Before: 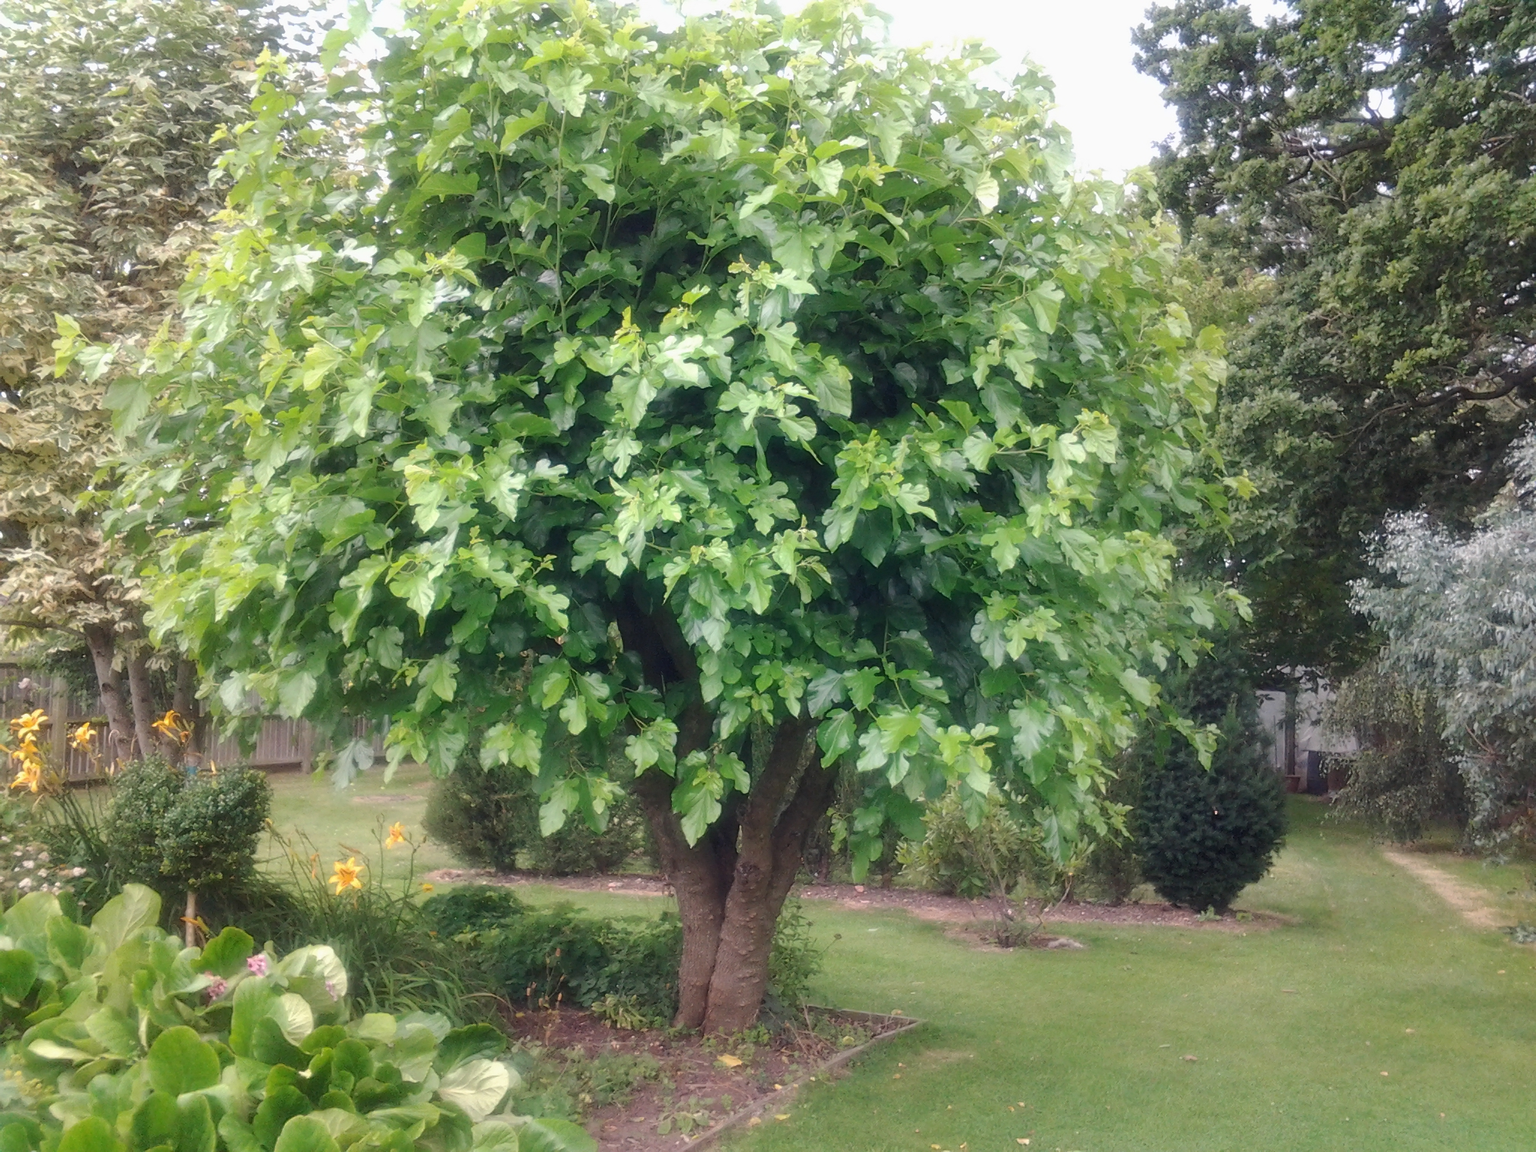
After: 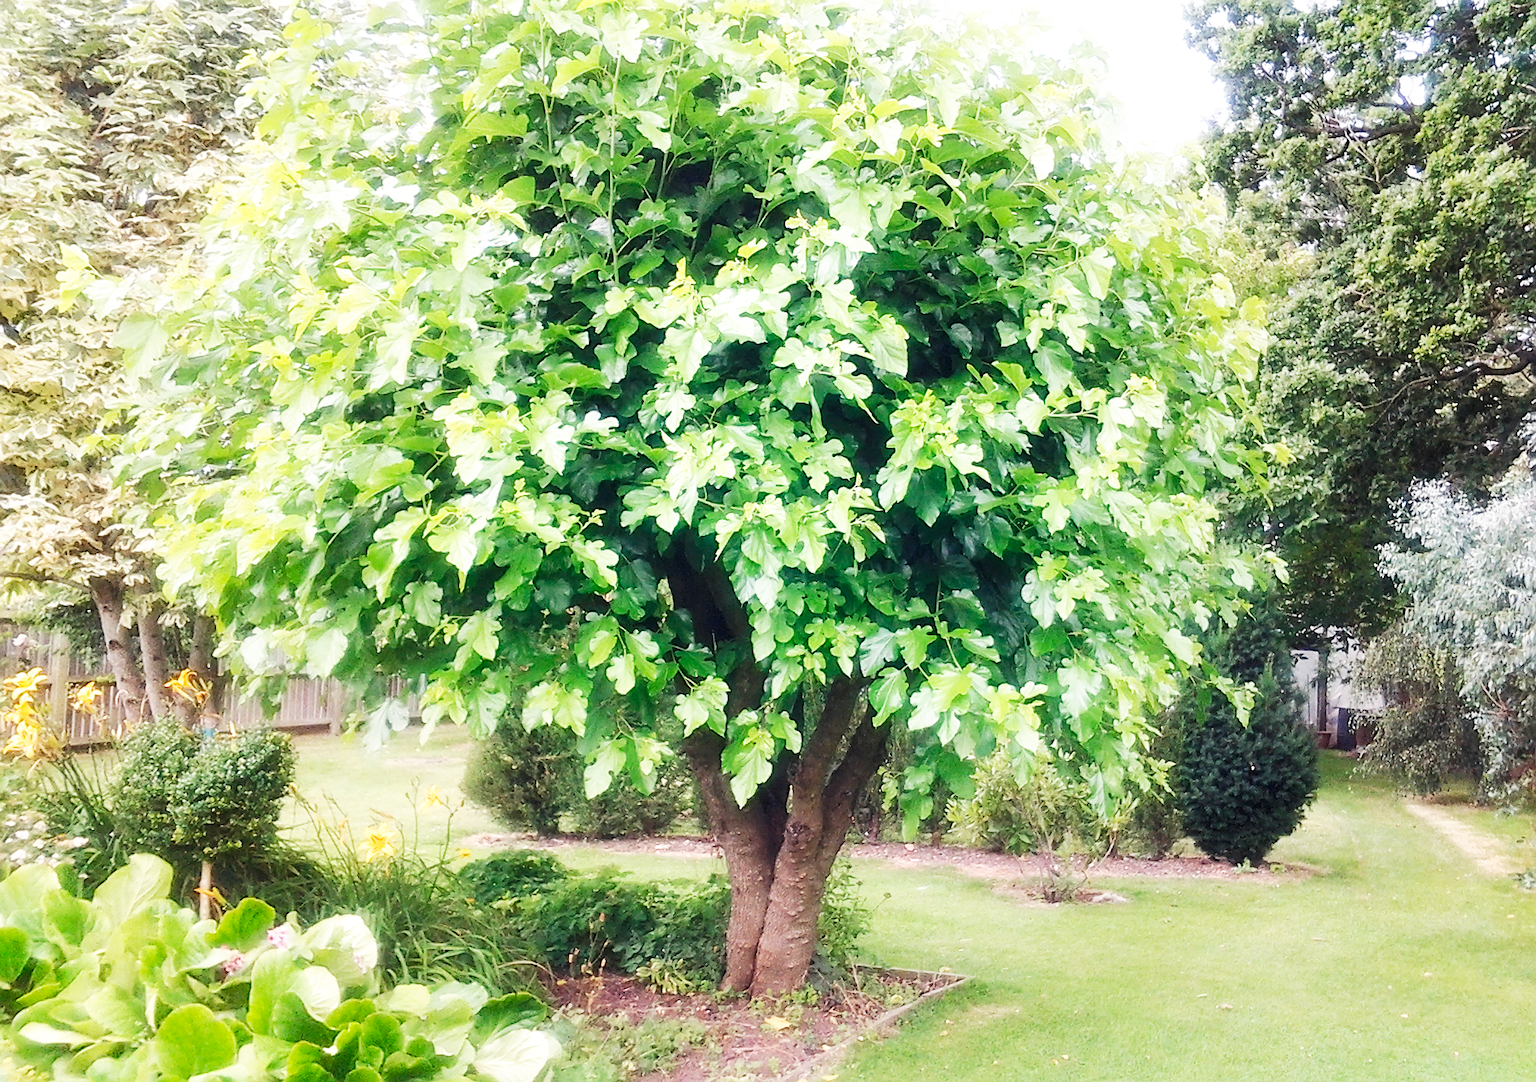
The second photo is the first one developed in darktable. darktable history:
base curve: curves: ch0 [(0, 0) (0.007, 0.004) (0.027, 0.03) (0.046, 0.07) (0.207, 0.54) (0.442, 0.872) (0.673, 0.972) (1, 1)], preserve colors none
rotate and perspective: rotation 0.679°, lens shift (horizontal) 0.136, crop left 0.009, crop right 0.991, crop top 0.078, crop bottom 0.95
sharpen: on, module defaults
